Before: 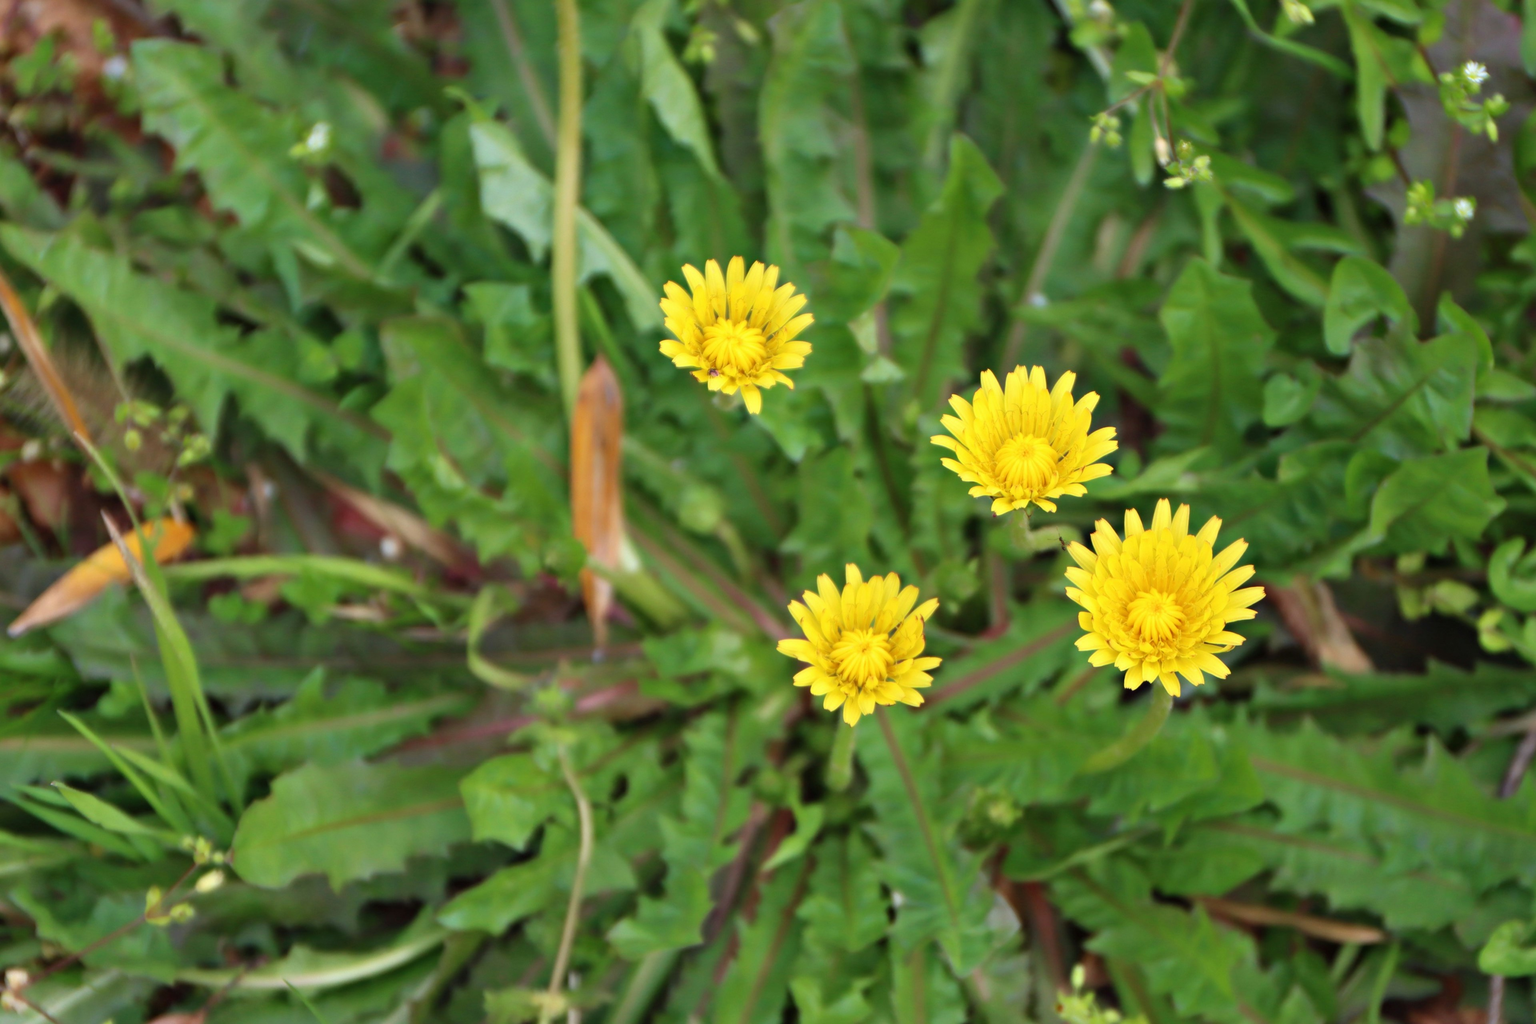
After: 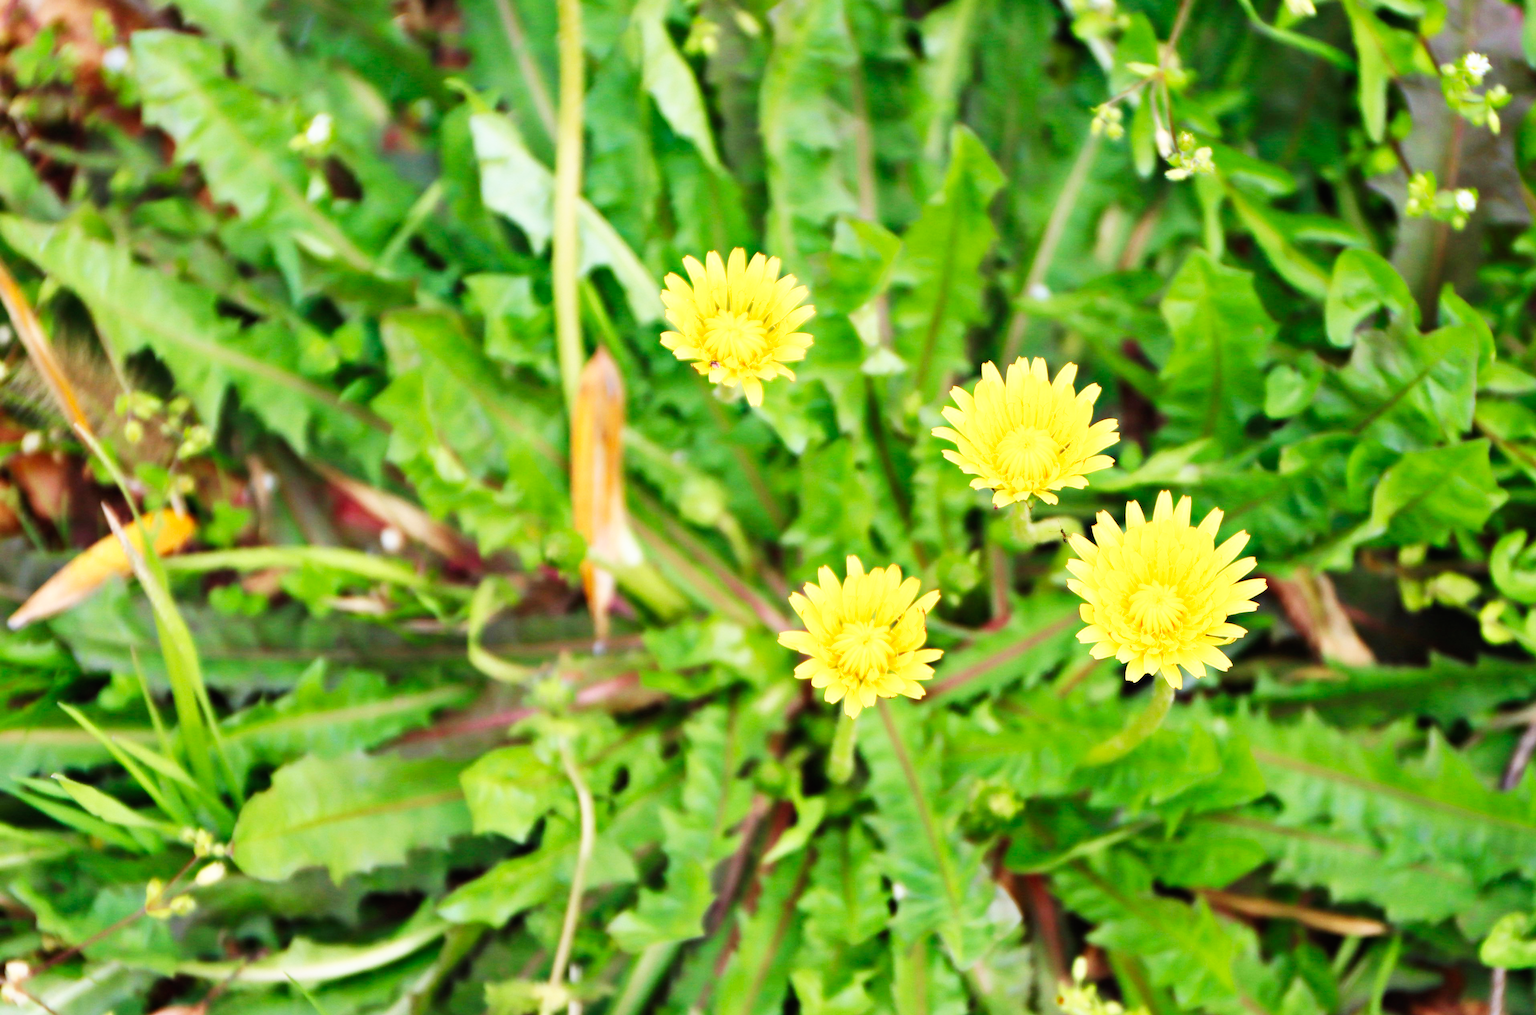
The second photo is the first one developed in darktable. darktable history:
crop: top 0.861%, right 0.099%
base curve: curves: ch0 [(0, 0) (0.007, 0.004) (0.027, 0.03) (0.046, 0.07) (0.207, 0.54) (0.442, 0.872) (0.673, 0.972) (1, 1)], preserve colors none
exposure: exposure -0.013 EV, compensate highlight preservation false
